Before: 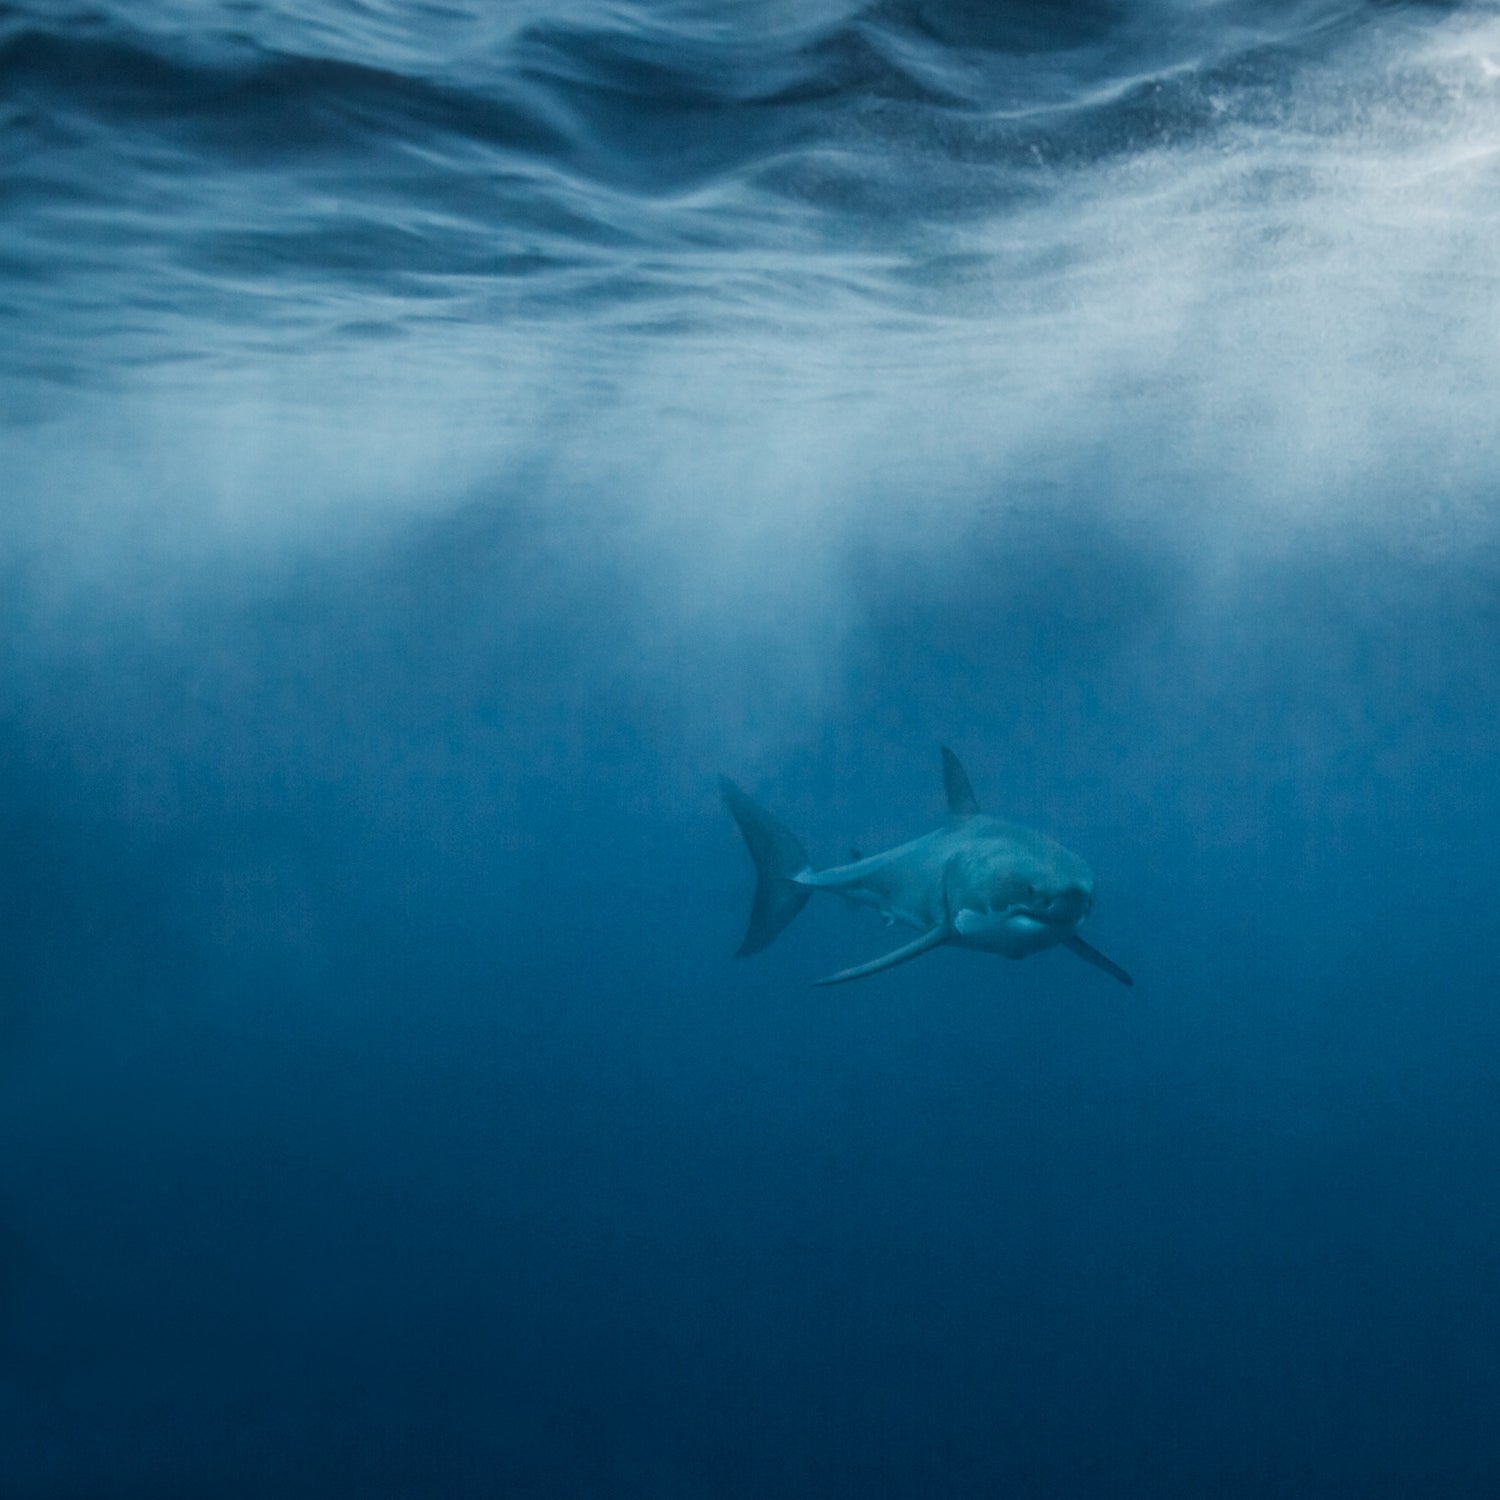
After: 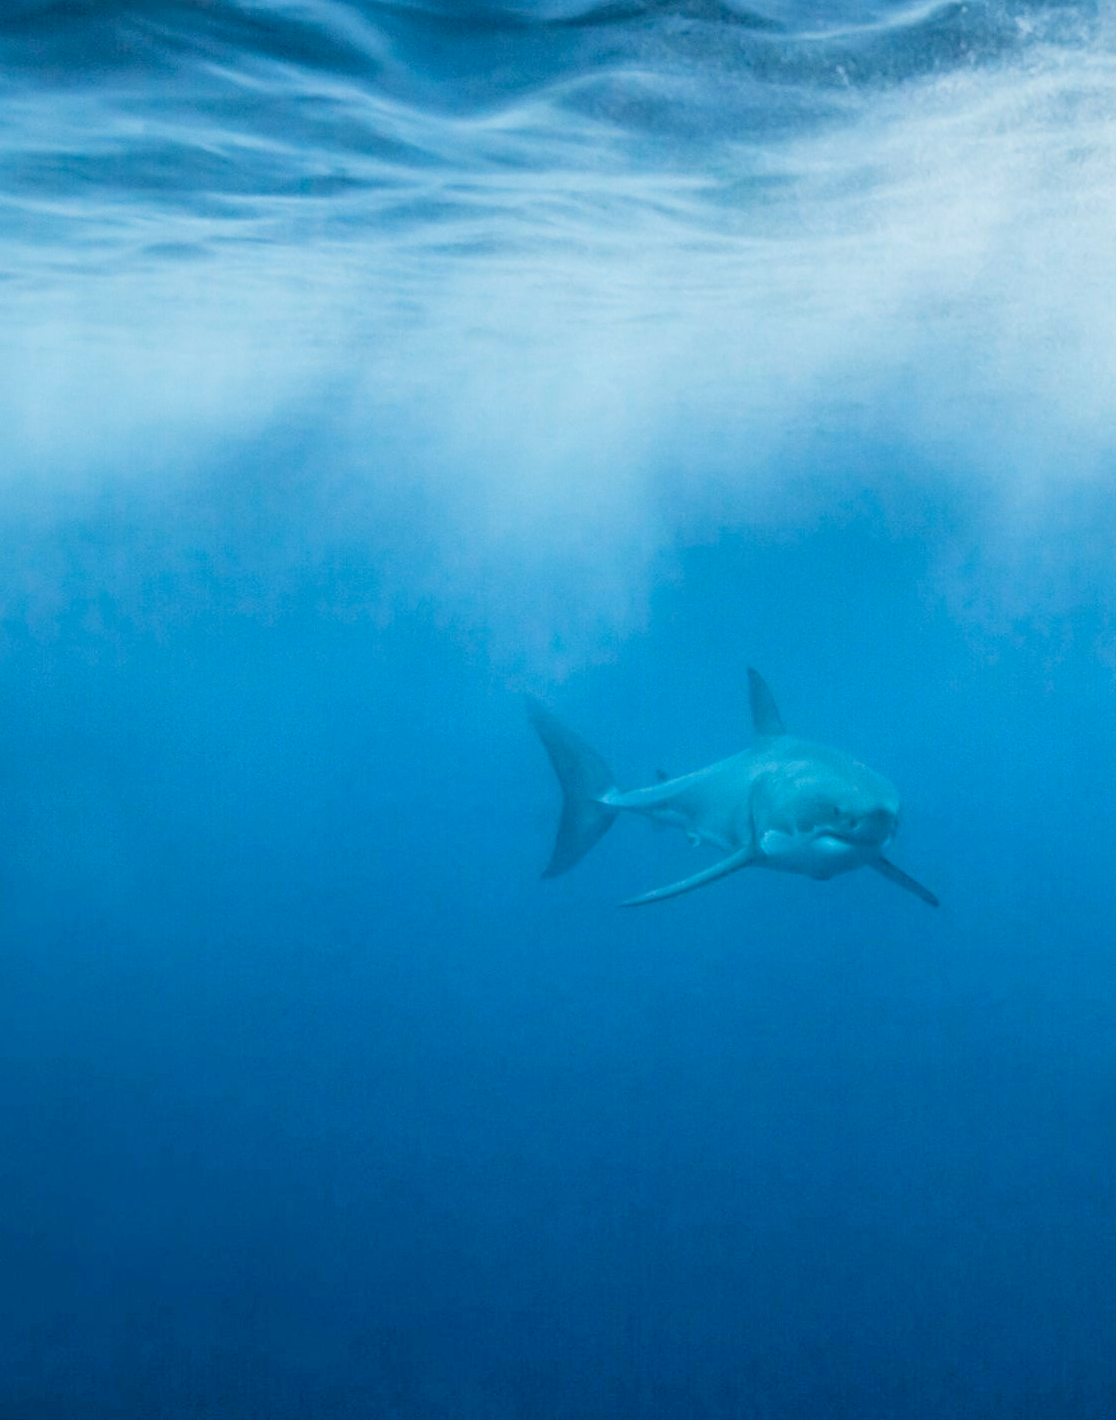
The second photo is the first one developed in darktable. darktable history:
levels: levels [0.072, 0.414, 0.976]
color calibration: illuminant same as pipeline (D50), adaptation XYZ, x 0.346, y 0.358, temperature 5010.3 K
crop and rotate: left 12.981%, top 5.322%, right 12.607%
